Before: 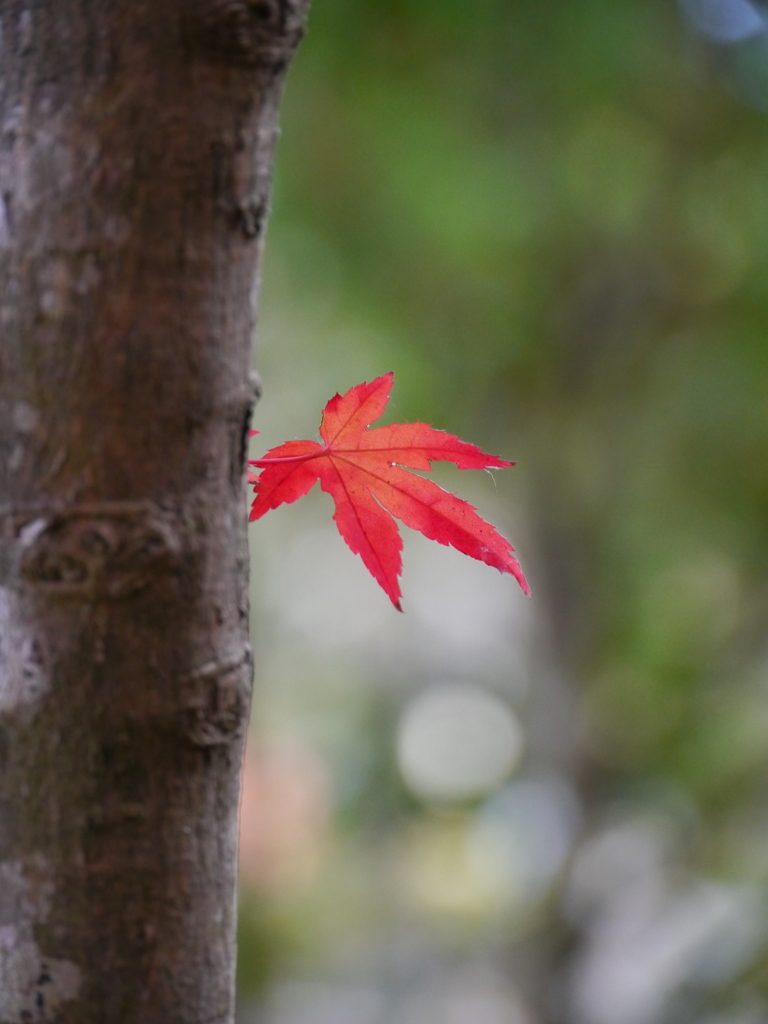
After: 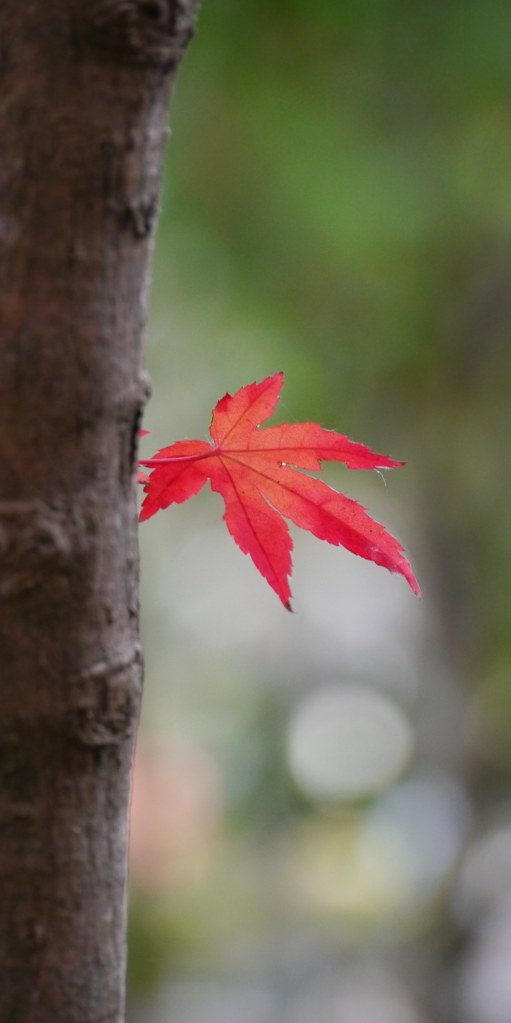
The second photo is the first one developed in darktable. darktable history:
crop and rotate: left 14.372%, right 18.98%
